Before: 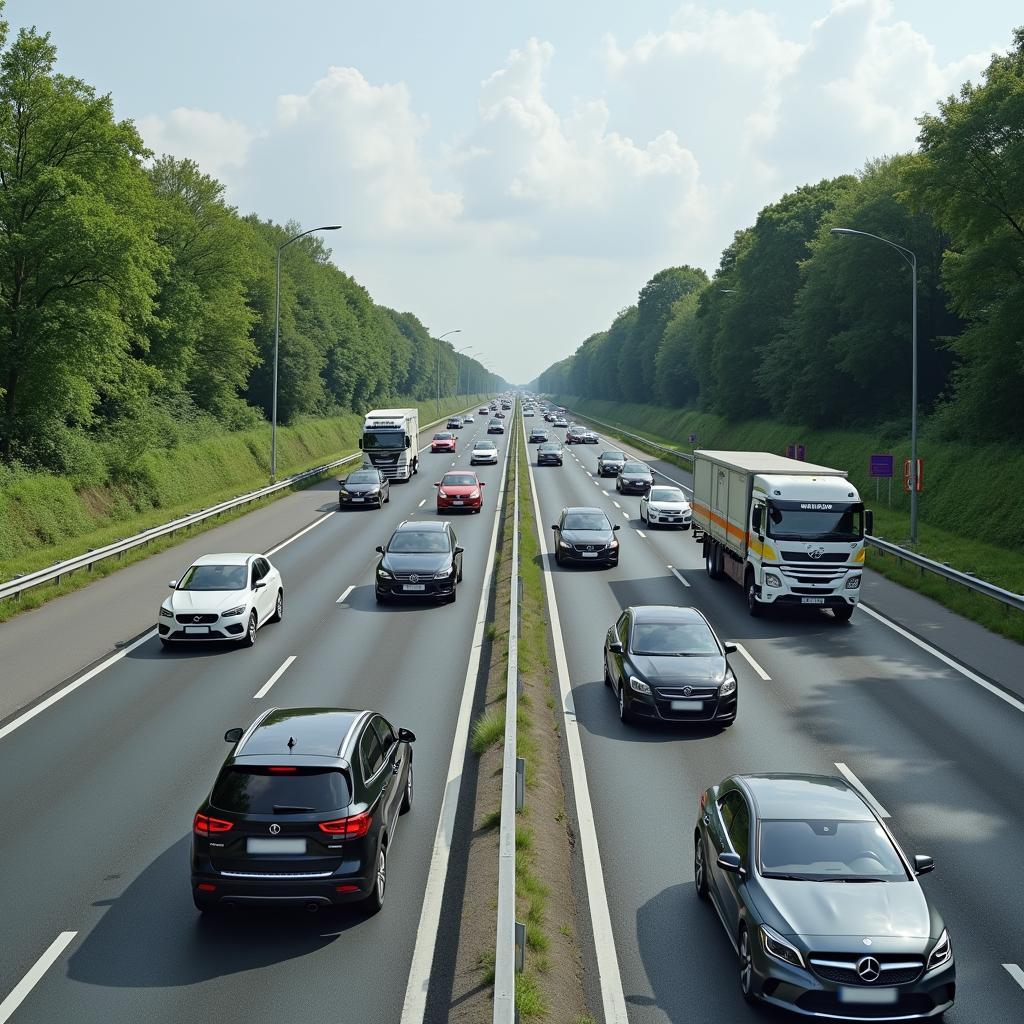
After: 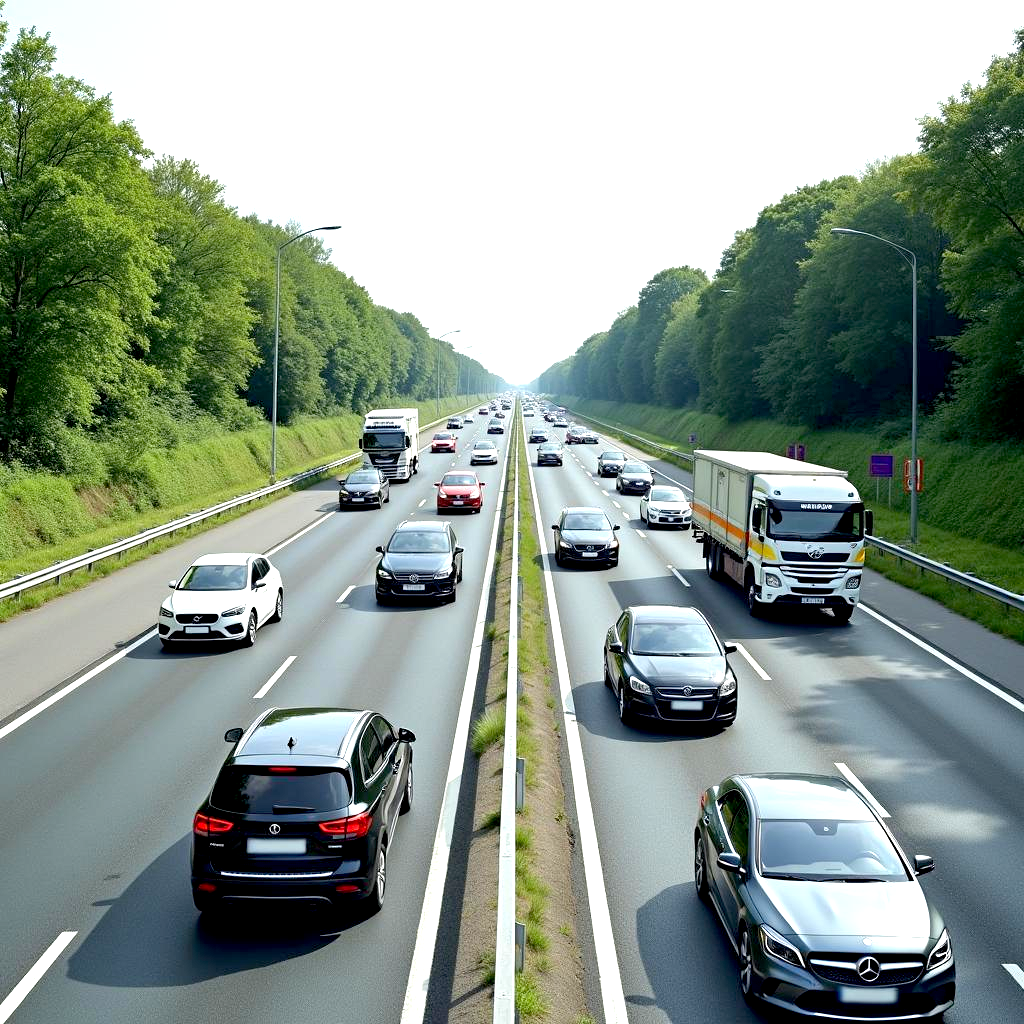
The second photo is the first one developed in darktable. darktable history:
exposure: black level correction 0.008, exposure 0.984 EV, compensate exposure bias true, compensate highlight preservation false
